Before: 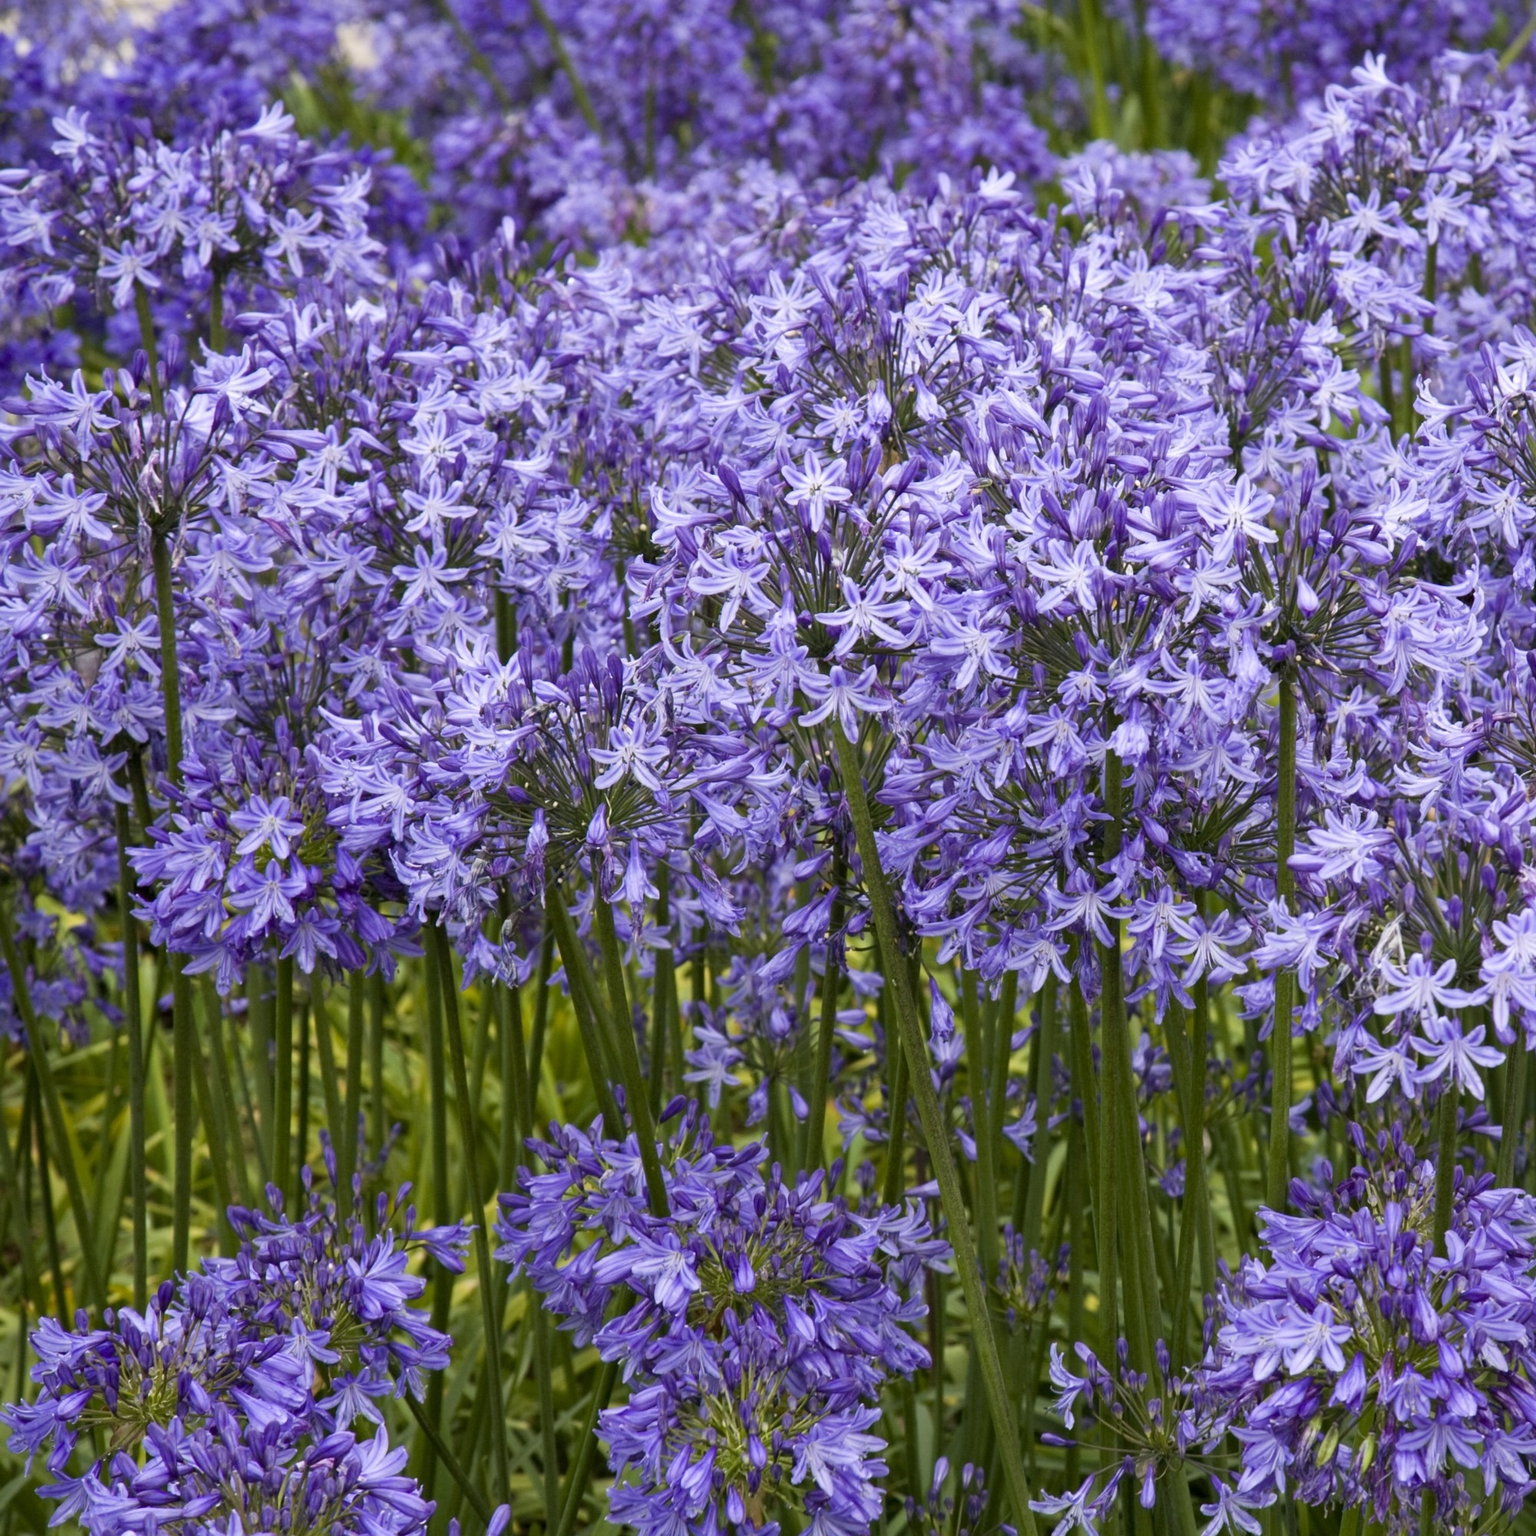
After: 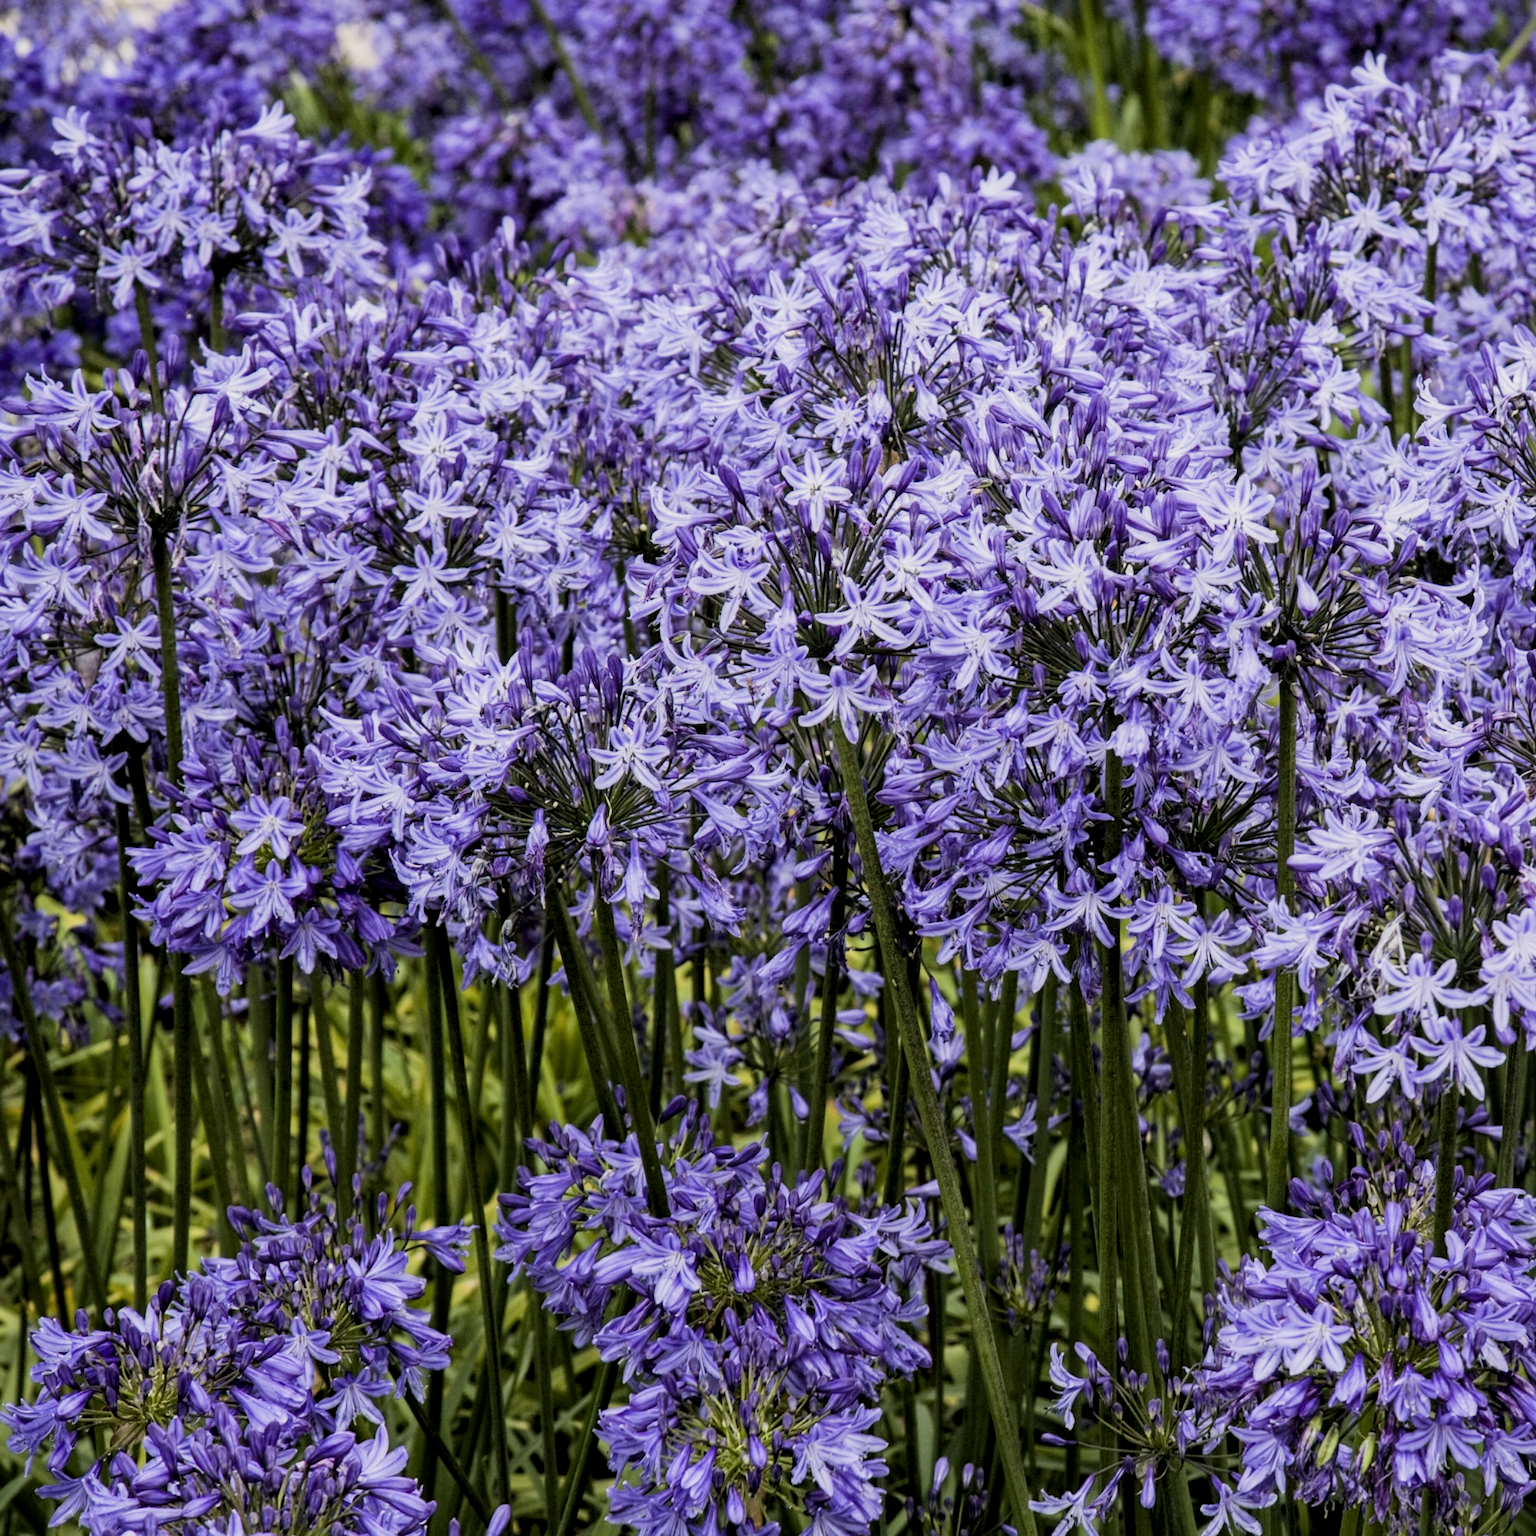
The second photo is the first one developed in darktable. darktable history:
local contrast: on, module defaults
filmic rgb: black relative exposure -5 EV, hardness 2.88, contrast 1.3, highlights saturation mix -30%
